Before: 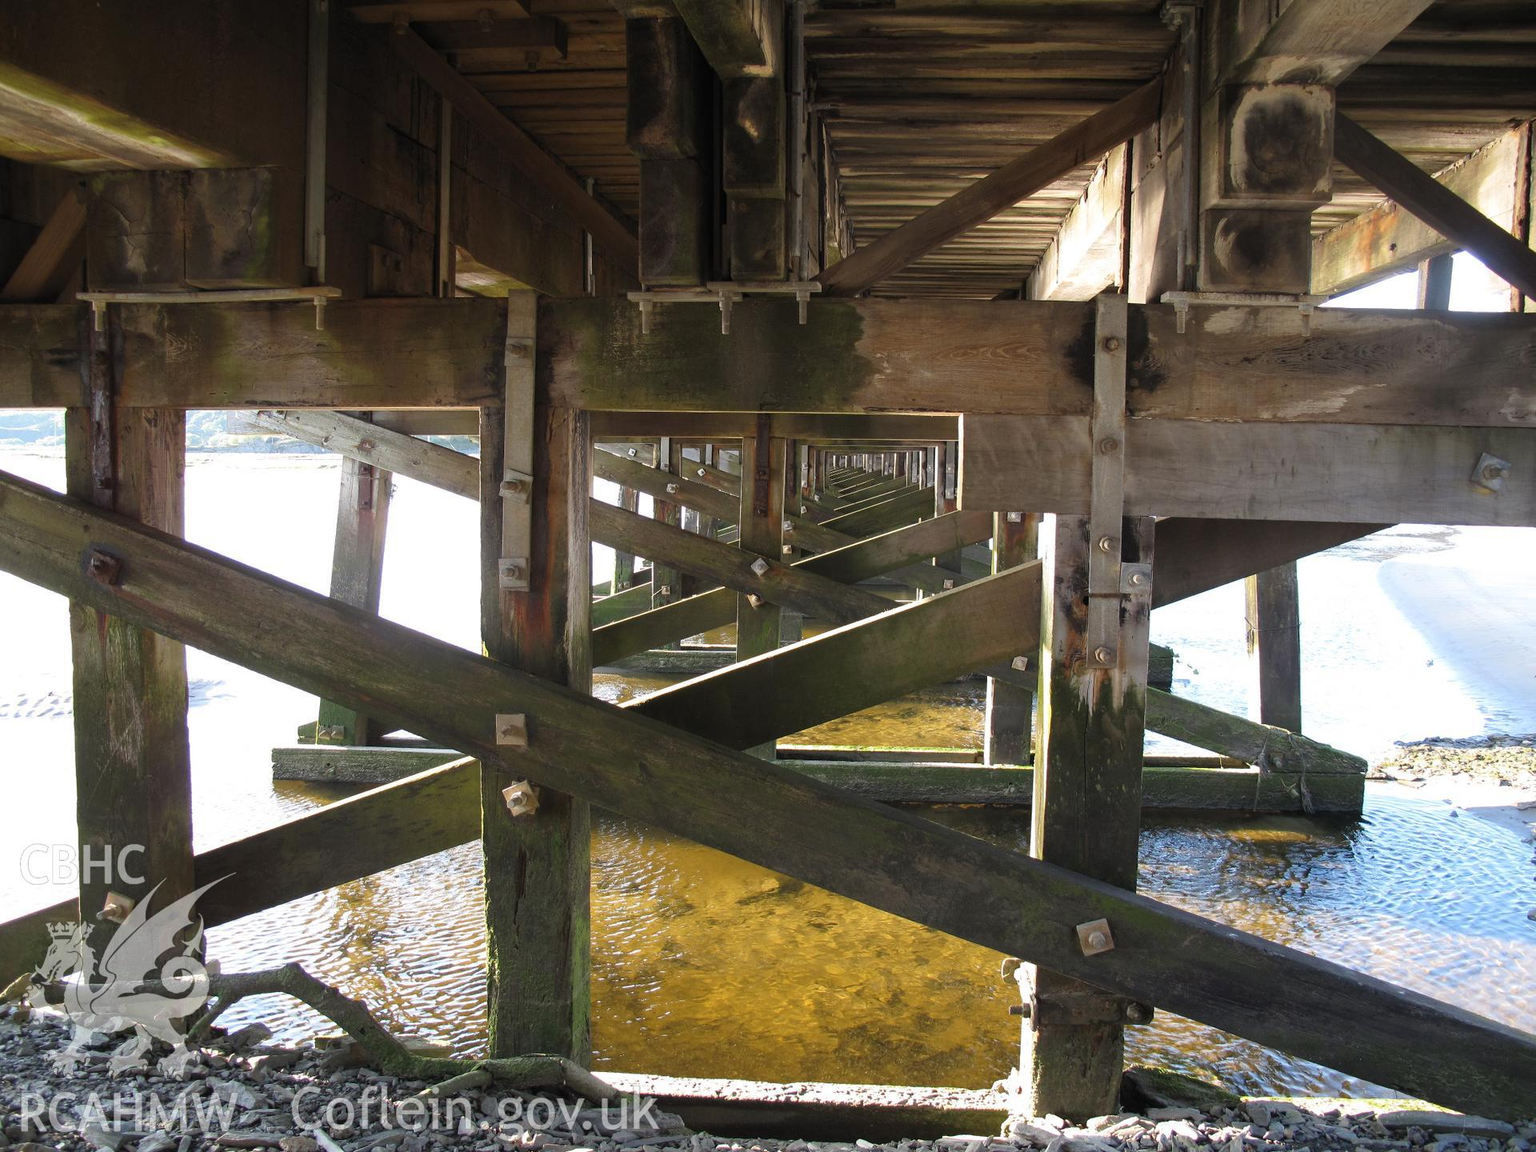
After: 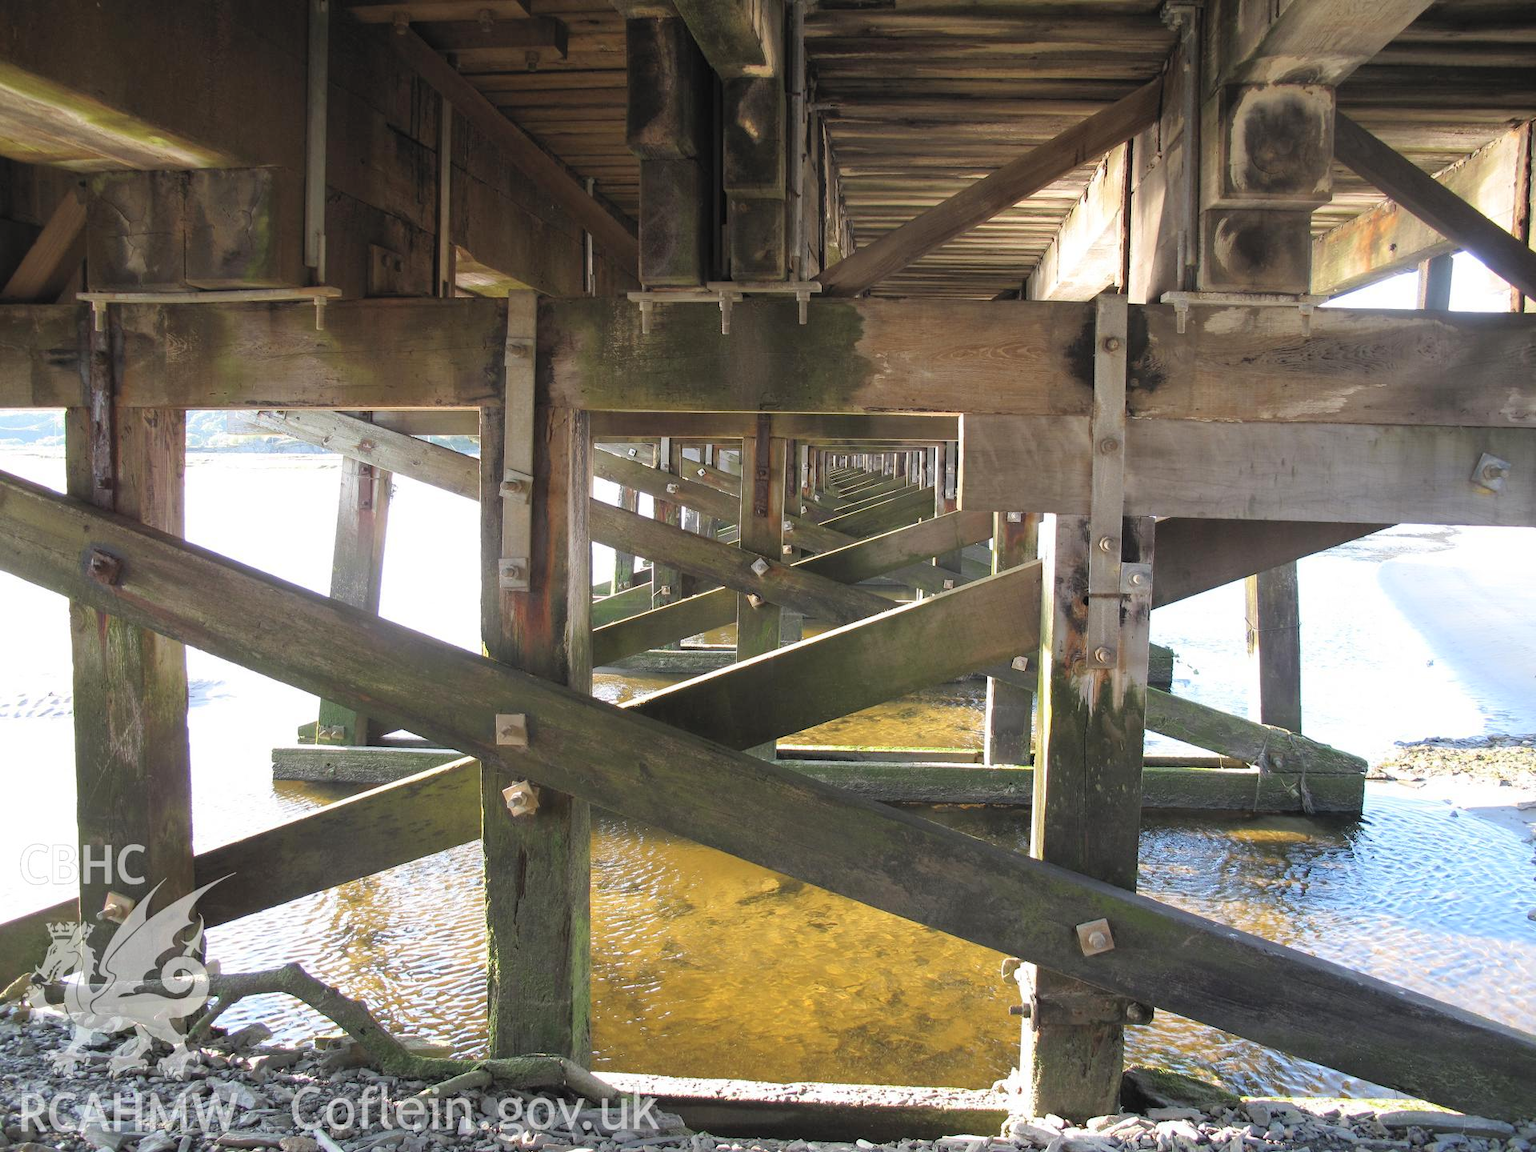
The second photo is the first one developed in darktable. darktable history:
contrast brightness saturation: brightness 0.153
